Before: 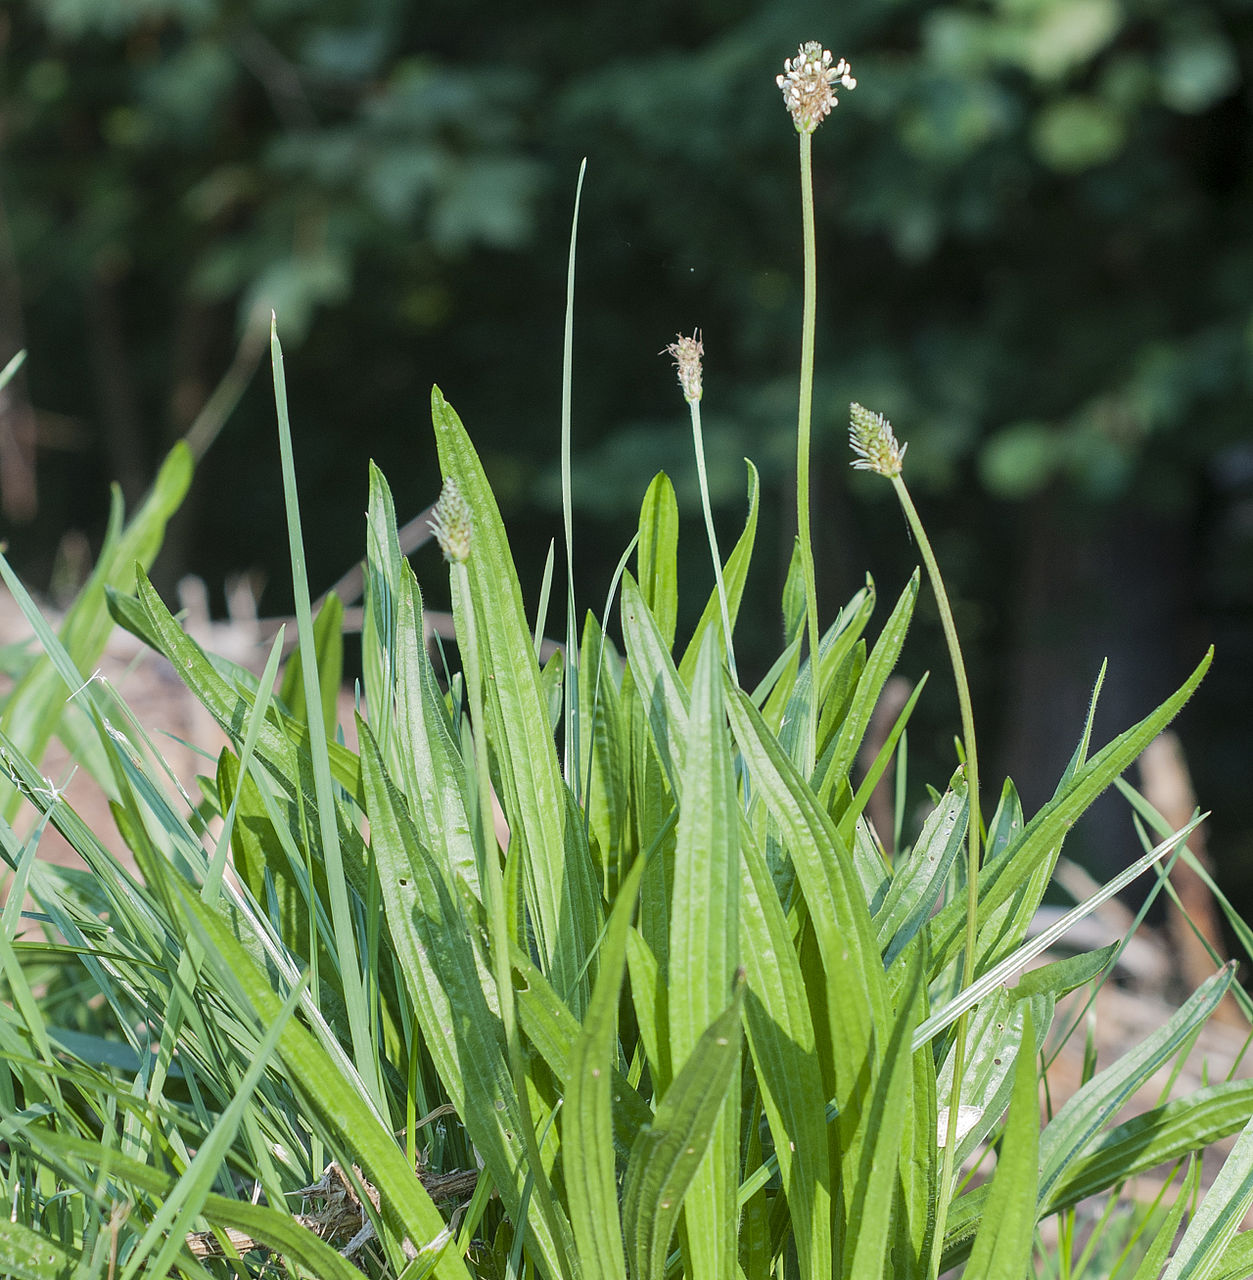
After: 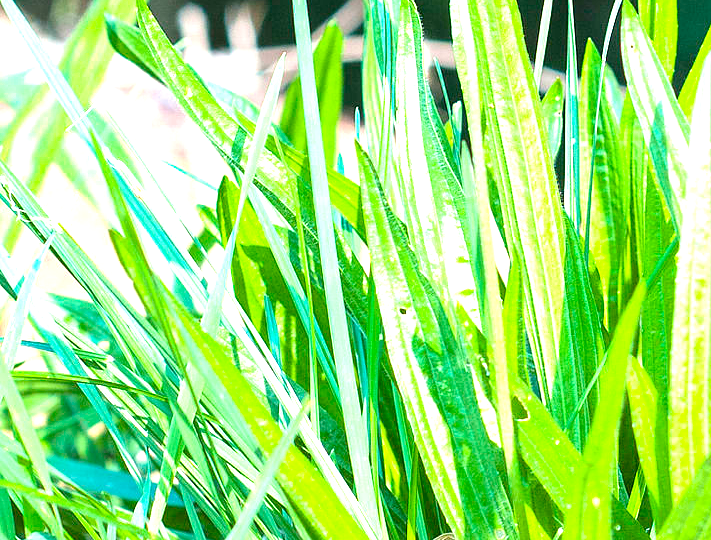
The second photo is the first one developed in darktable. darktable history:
exposure: black level correction 0, exposure 1.664 EV, compensate exposure bias true, compensate highlight preservation false
color balance rgb: perceptual saturation grading › global saturation 25.167%, perceptual brilliance grading › global brilliance 2.604%, perceptual brilliance grading › highlights -2.364%, perceptual brilliance grading › shadows 2.688%
crop: top 44.637%, right 43.203%, bottom 13.139%
